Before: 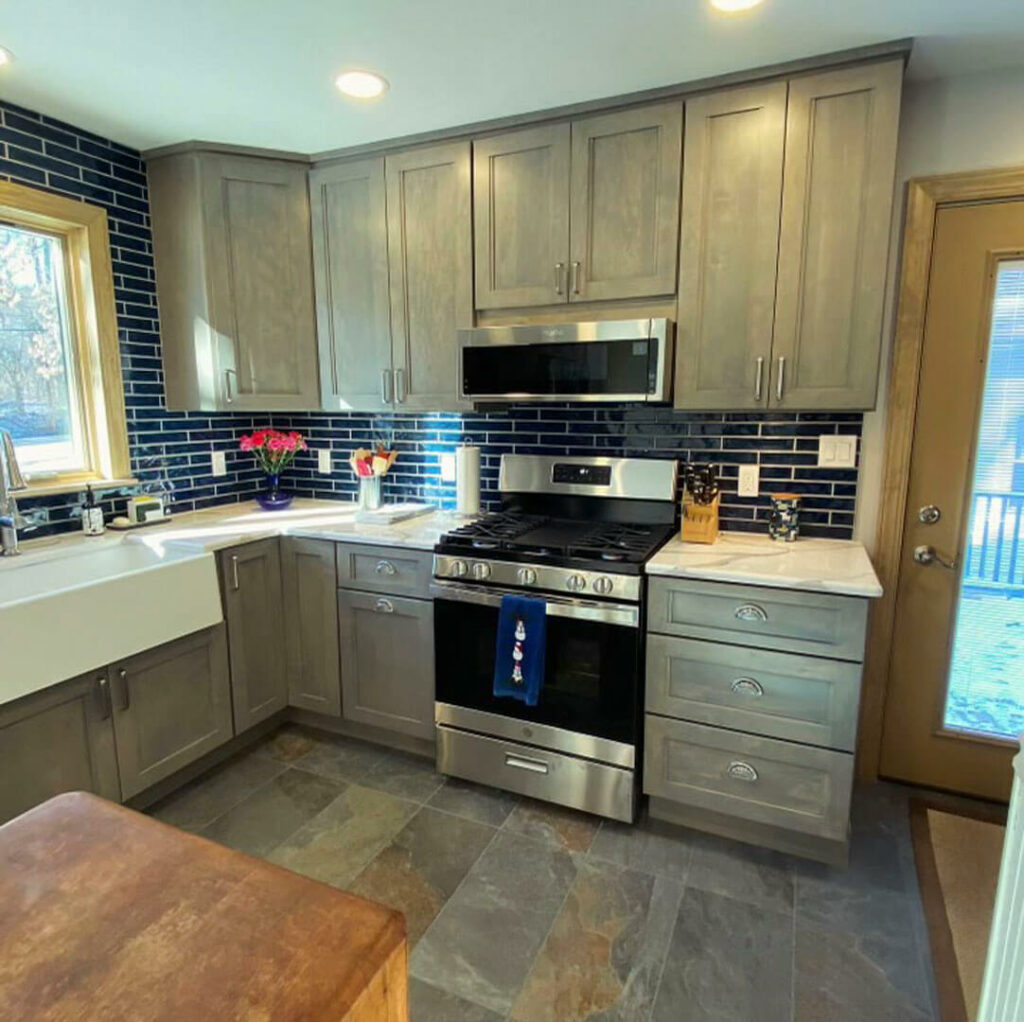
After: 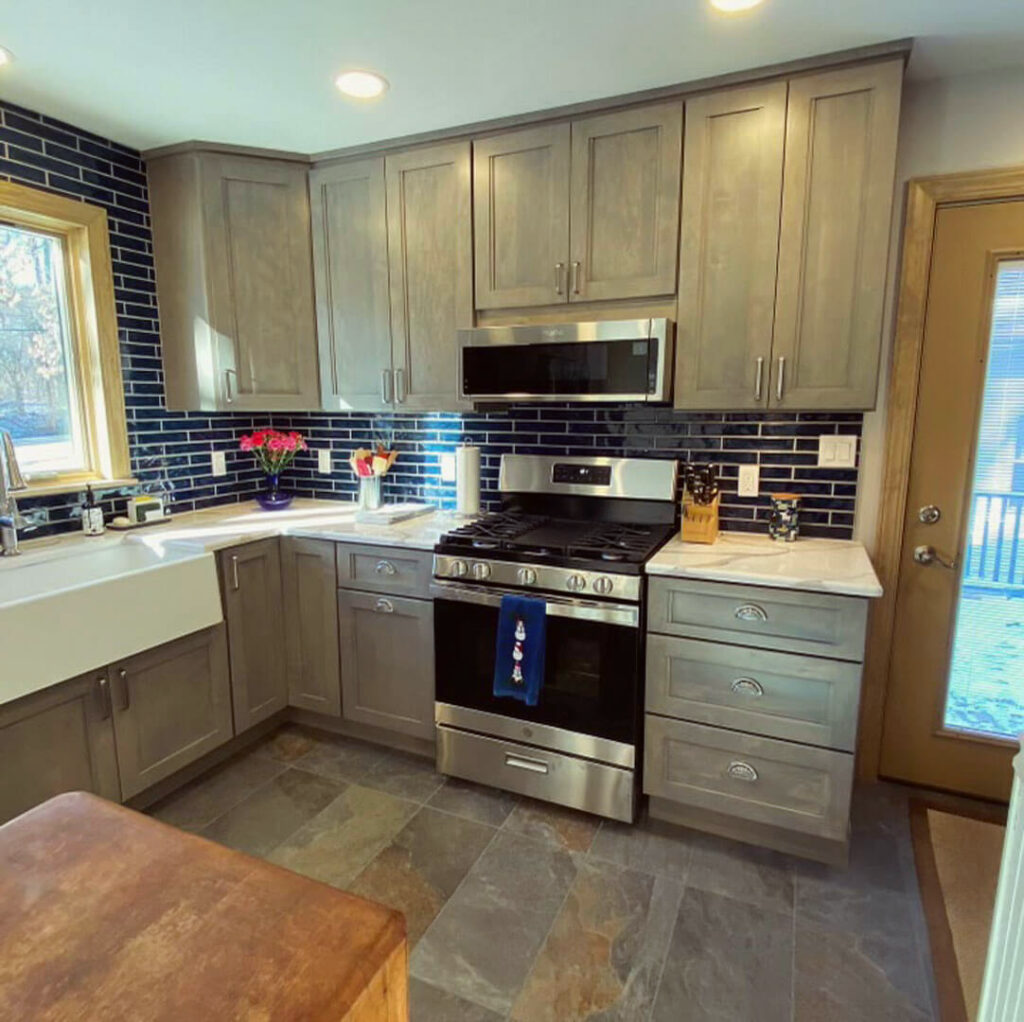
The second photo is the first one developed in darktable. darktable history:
exposure: exposure -0.072 EV, compensate highlight preservation false
tone equalizer: -7 EV 0.13 EV, smoothing diameter 25%, edges refinement/feathering 10, preserve details guided filter
color balance: mode lift, gamma, gain (sRGB), lift [1, 1.049, 1, 1]
